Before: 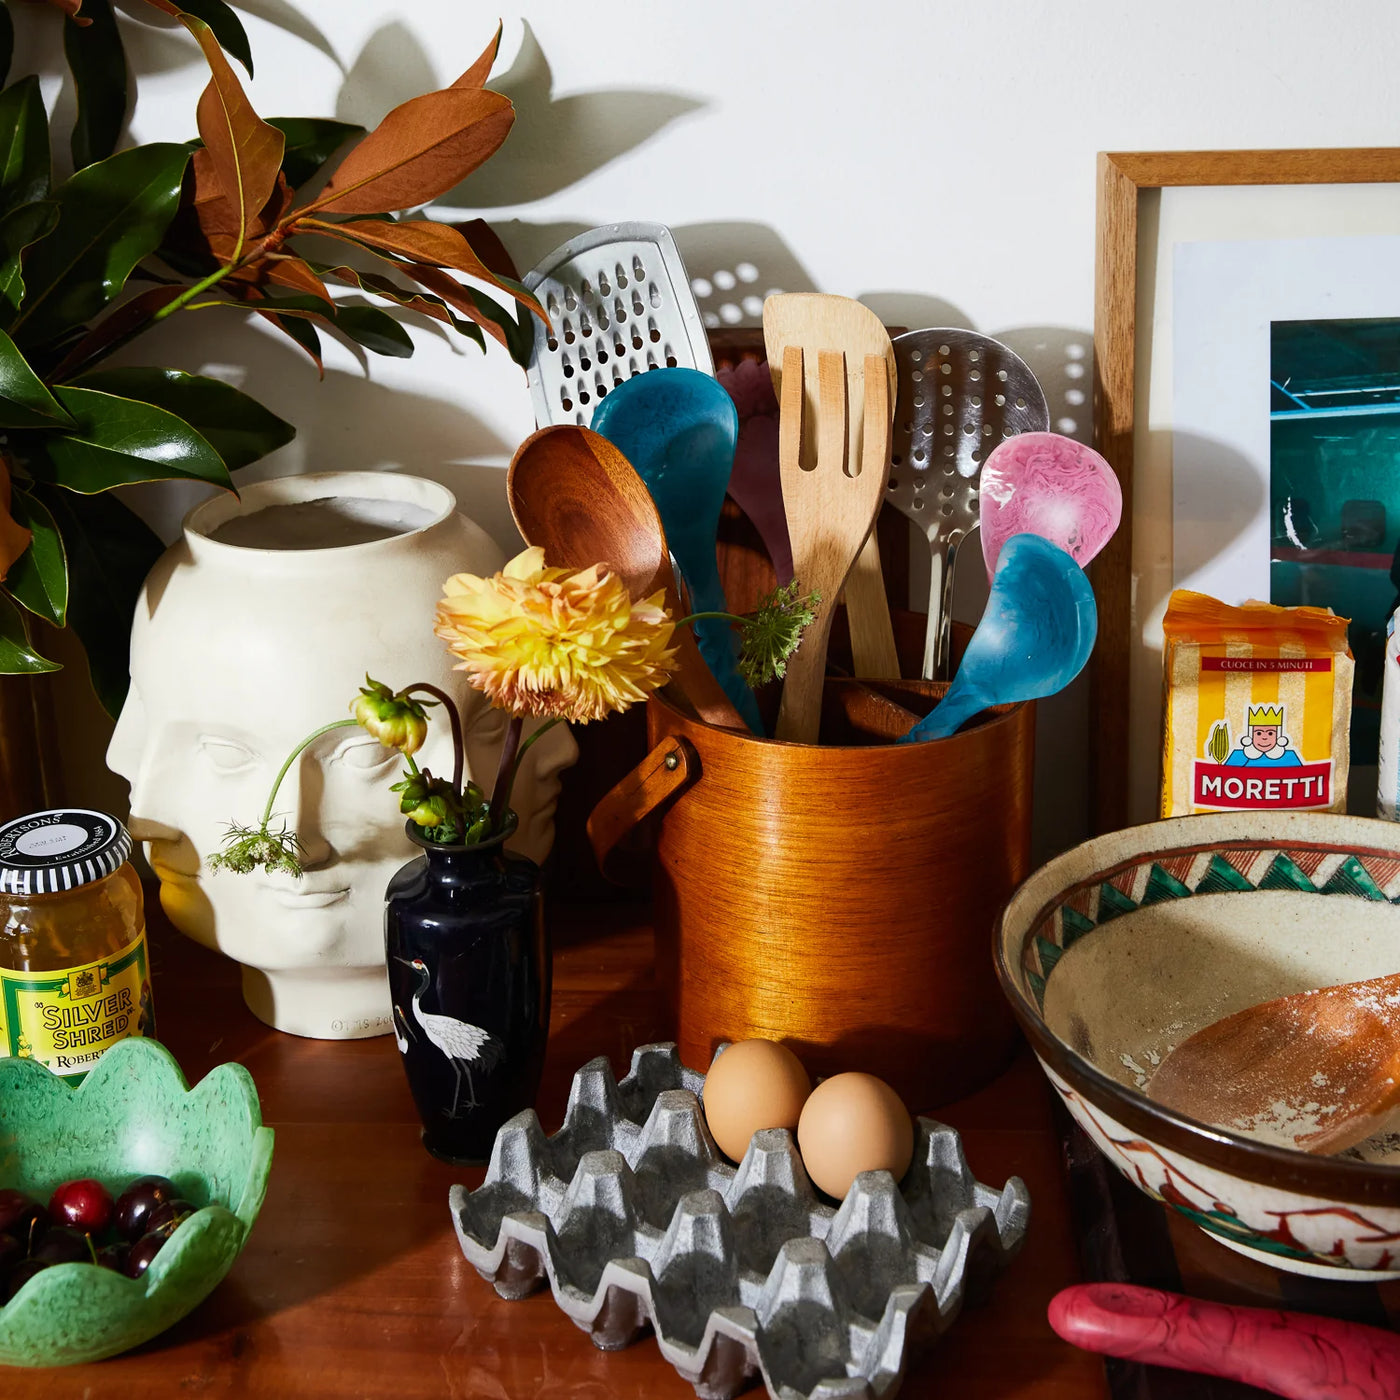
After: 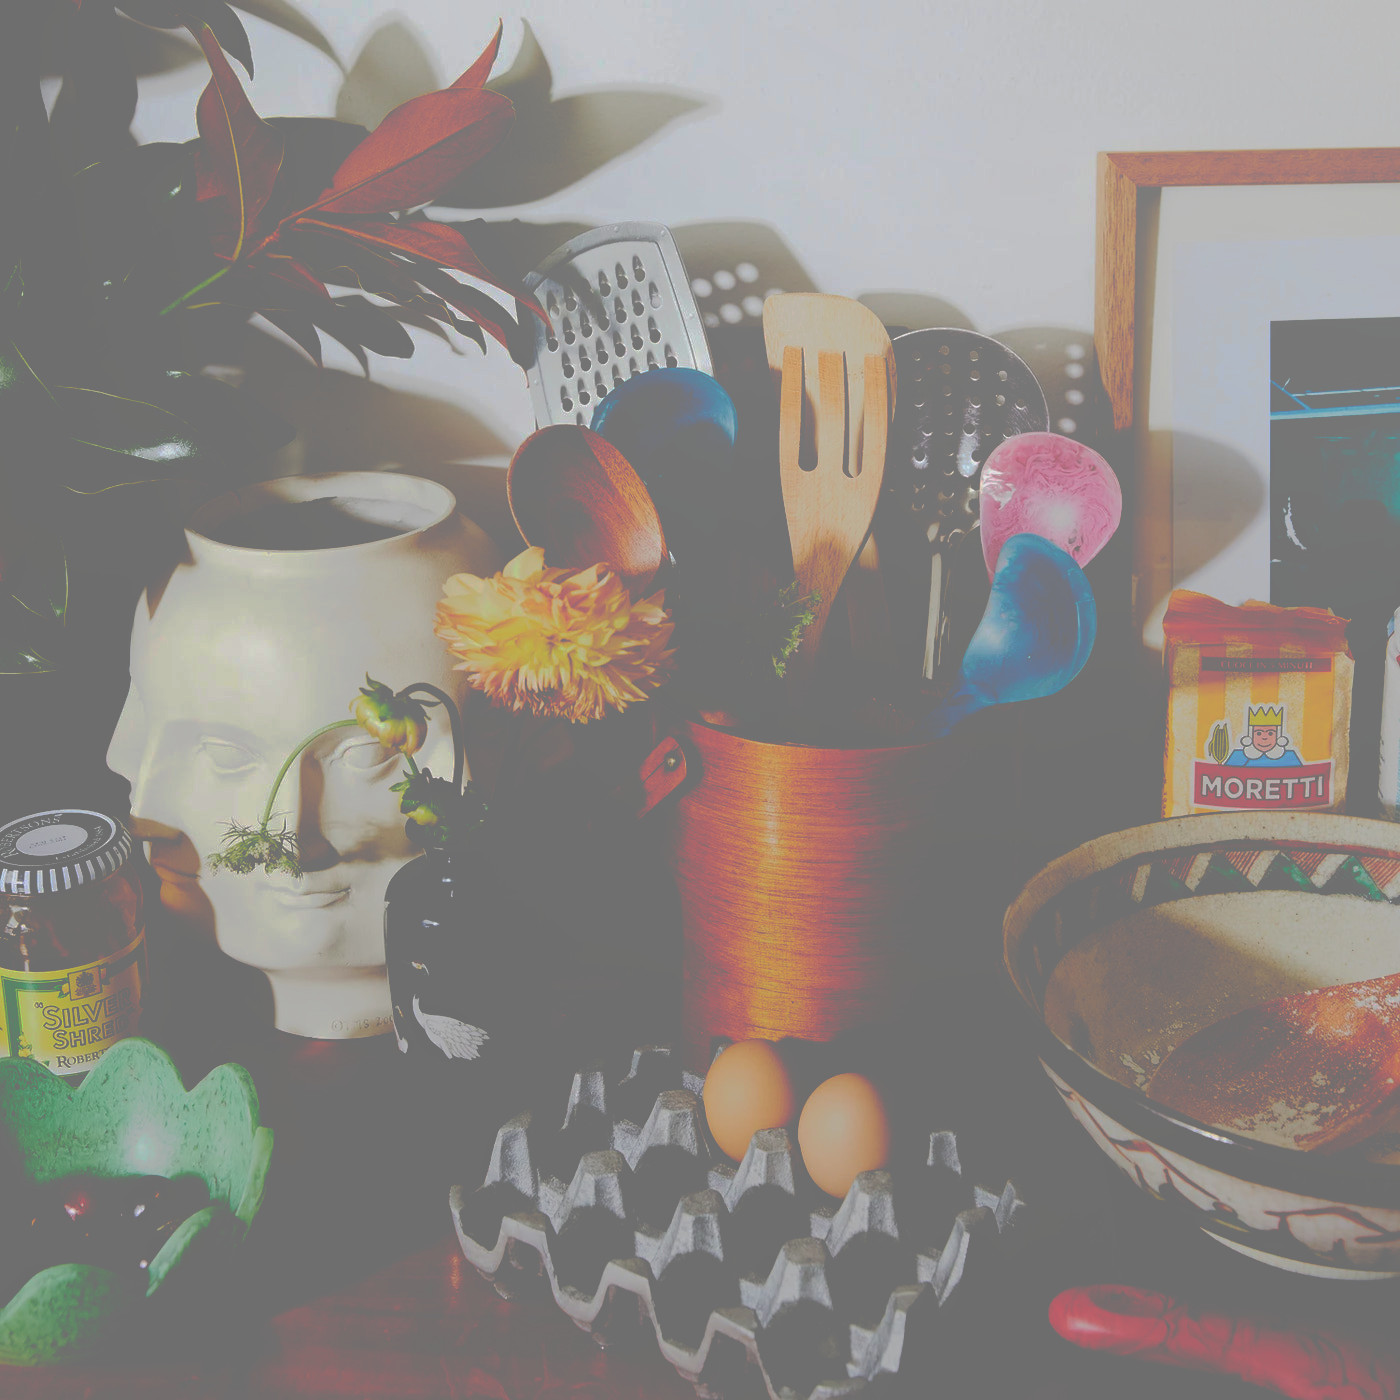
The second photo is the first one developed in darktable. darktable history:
tone curve: curves: ch0 [(0, 0) (0.003, 0.439) (0.011, 0.439) (0.025, 0.439) (0.044, 0.439) (0.069, 0.439) (0.1, 0.439) (0.136, 0.44) (0.177, 0.444) (0.224, 0.45) (0.277, 0.462) (0.335, 0.487) (0.399, 0.528) (0.468, 0.577) (0.543, 0.621) (0.623, 0.669) (0.709, 0.715) (0.801, 0.764) (0.898, 0.804) (1, 1)], preserve colors none
tone equalizer: on, module defaults
local contrast: detail 70%
base curve: curves: ch0 [(0, 0.02) (0.083, 0.036) (1, 1)], preserve colors none
